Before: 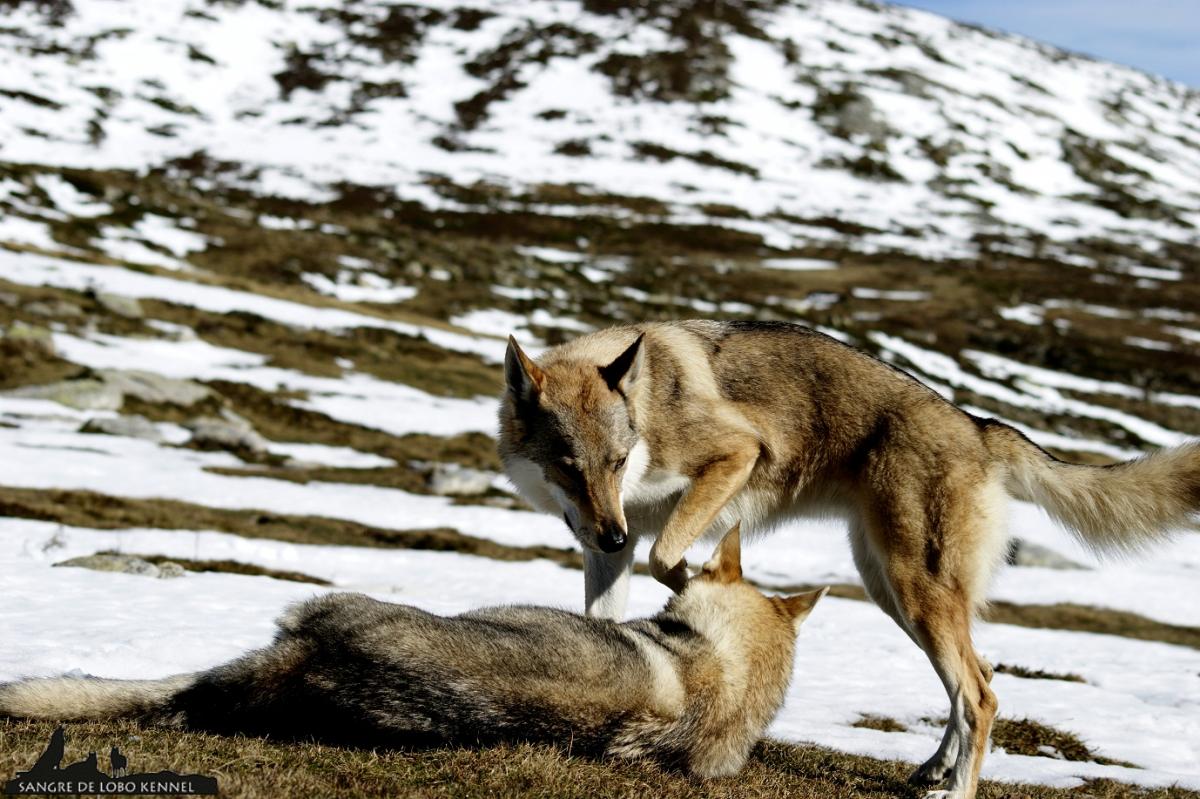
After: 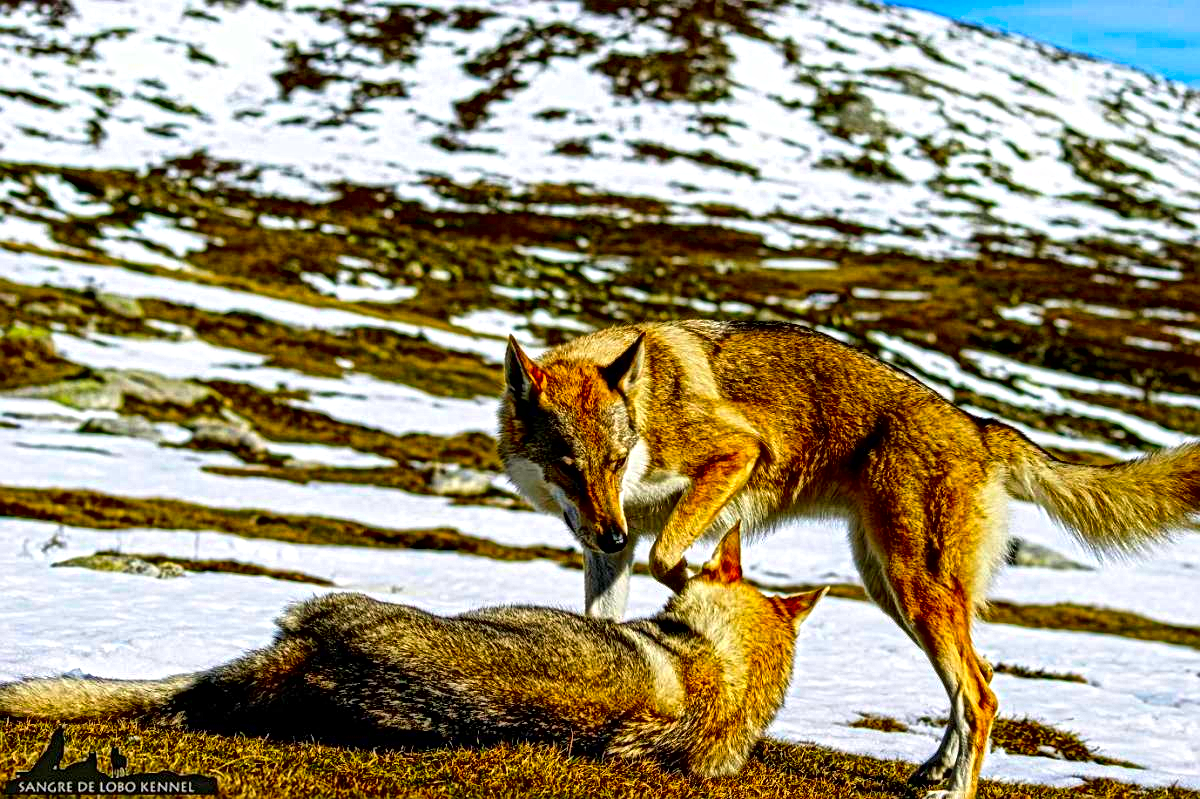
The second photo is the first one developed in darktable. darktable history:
color correction: highlights b* -0.007, saturation 3
local contrast: mode bilateral grid, contrast 20, coarseness 4, detail 300%, midtone range 0.2
